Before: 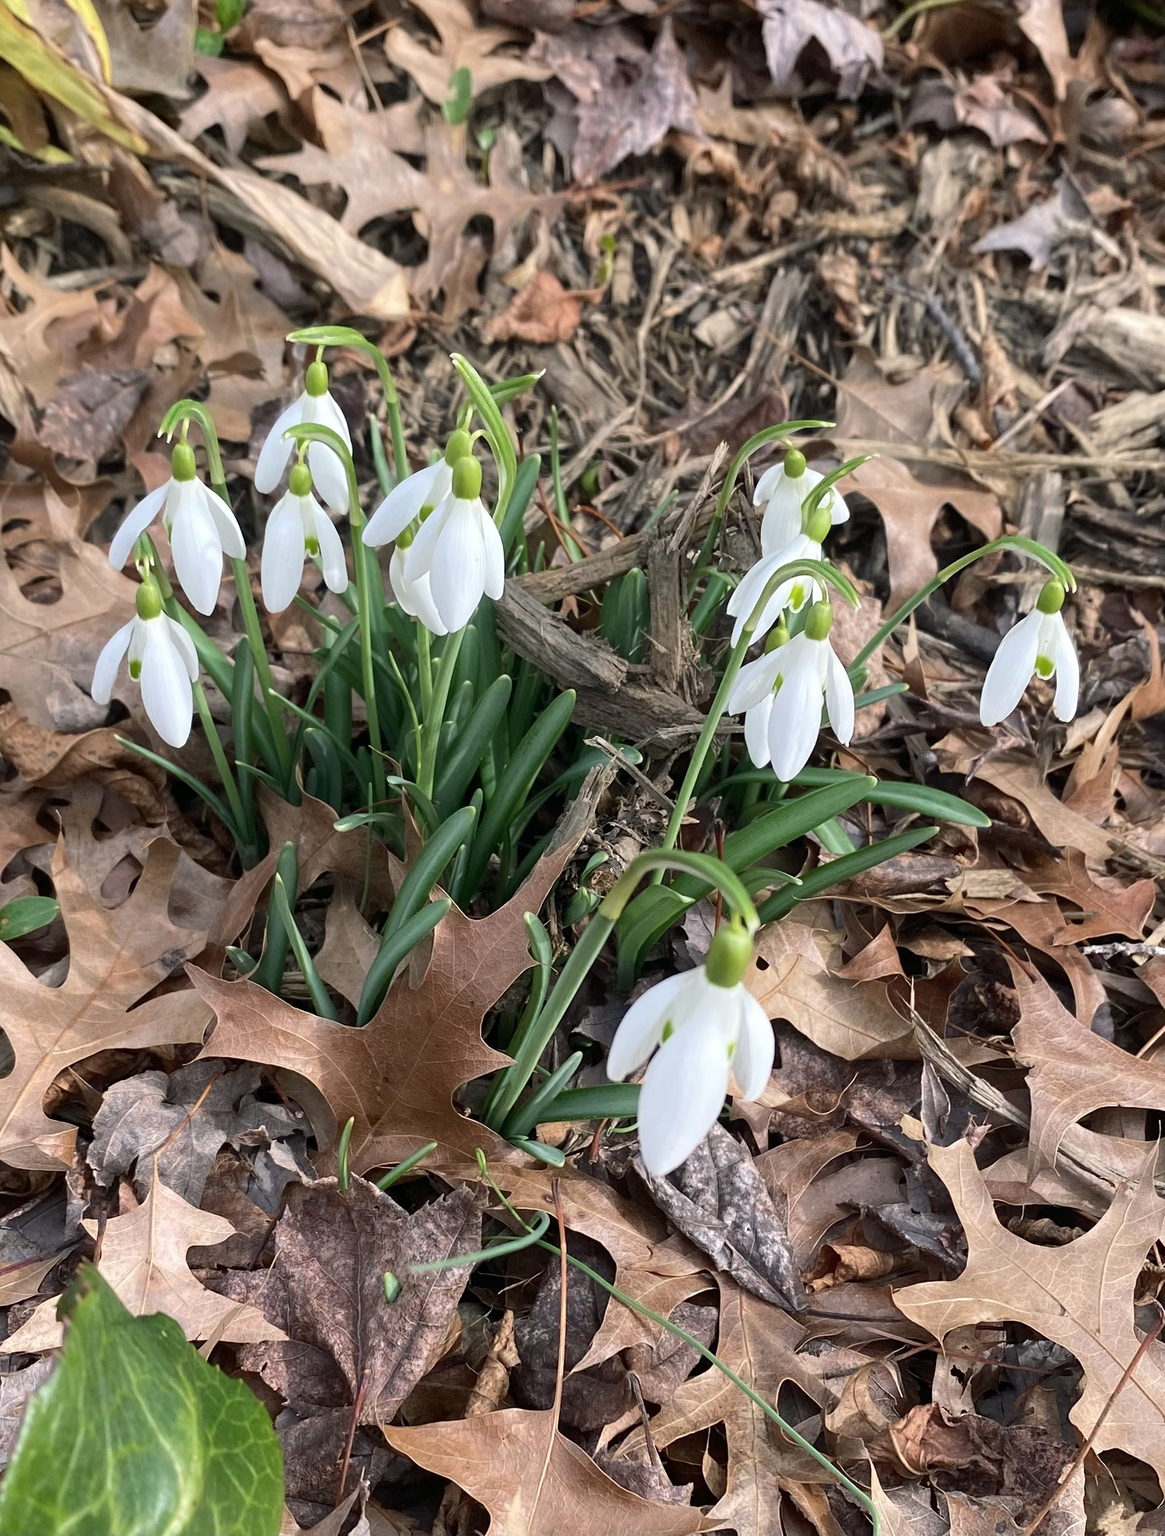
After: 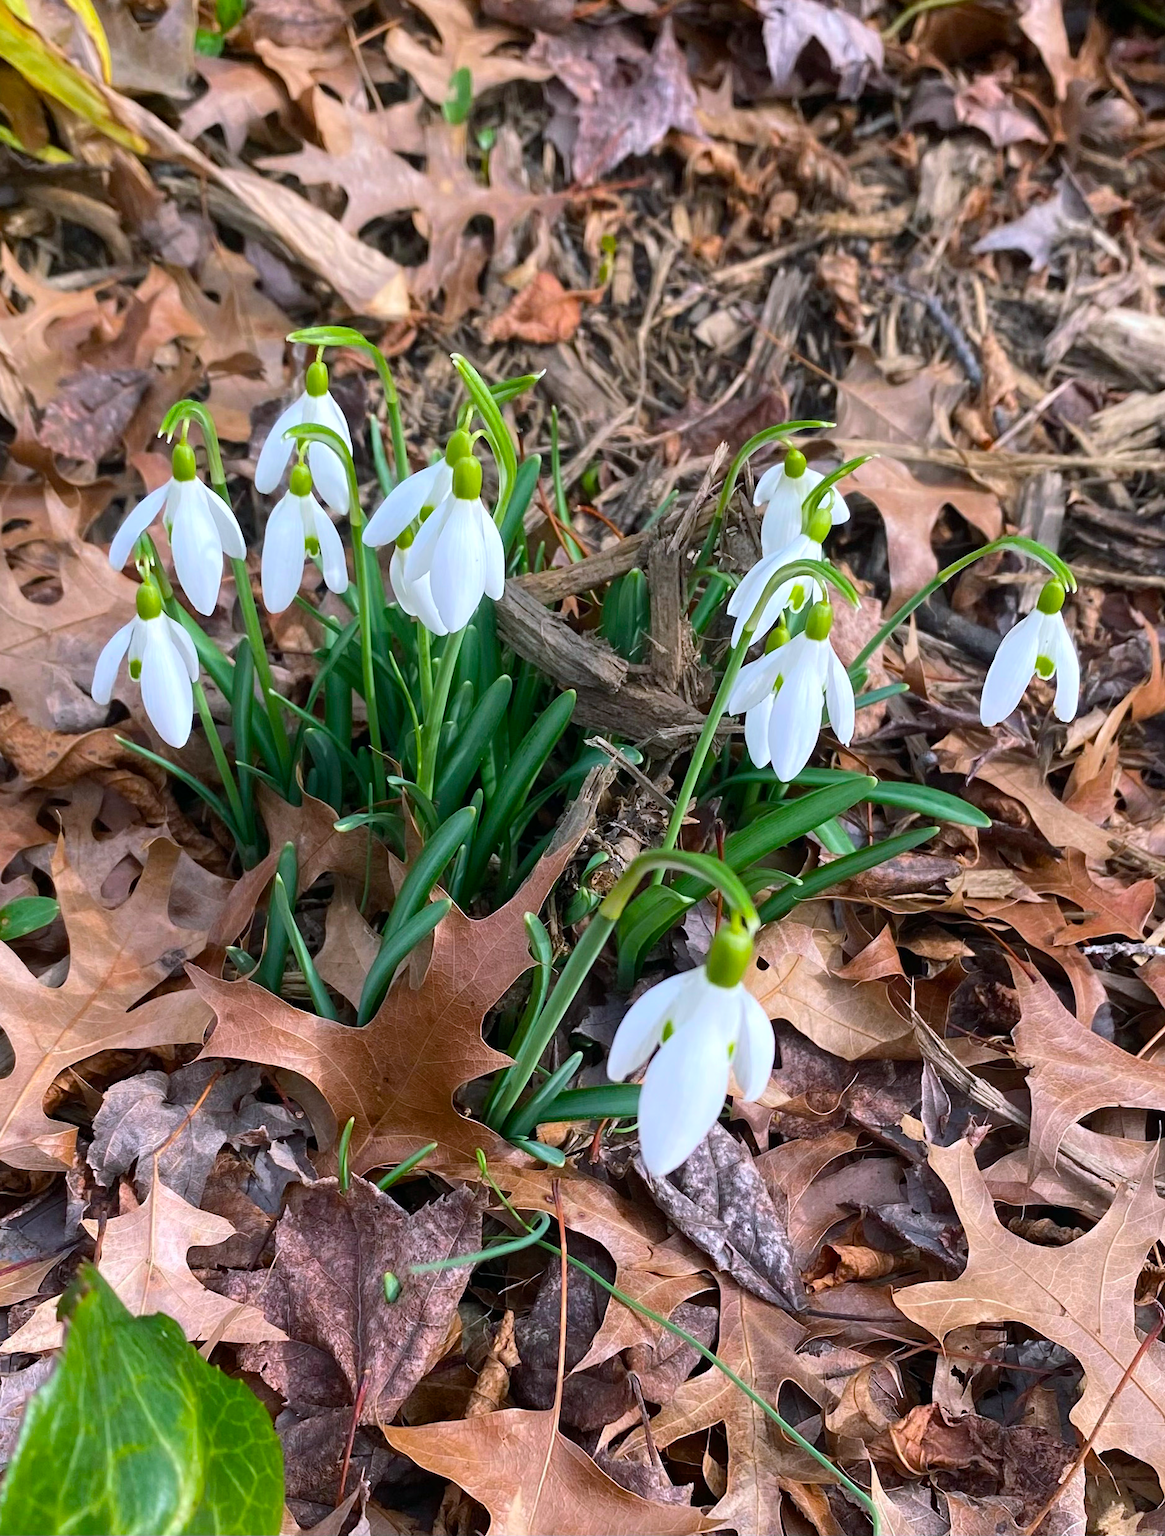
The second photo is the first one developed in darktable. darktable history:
color balance rgb: perceptual saturation grading › global saturation 30%, global vibrance 20%
white balance: red 0.984, blue 1.059
